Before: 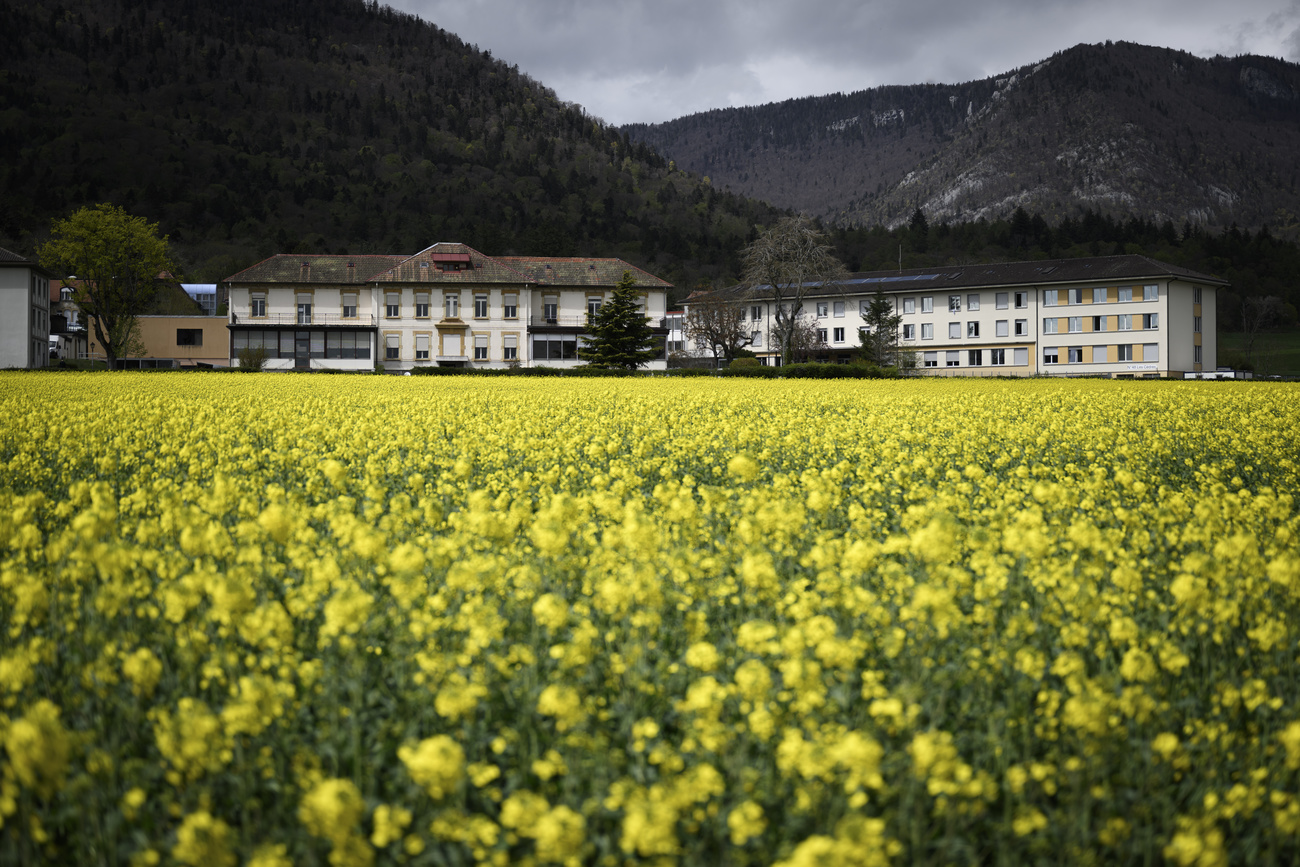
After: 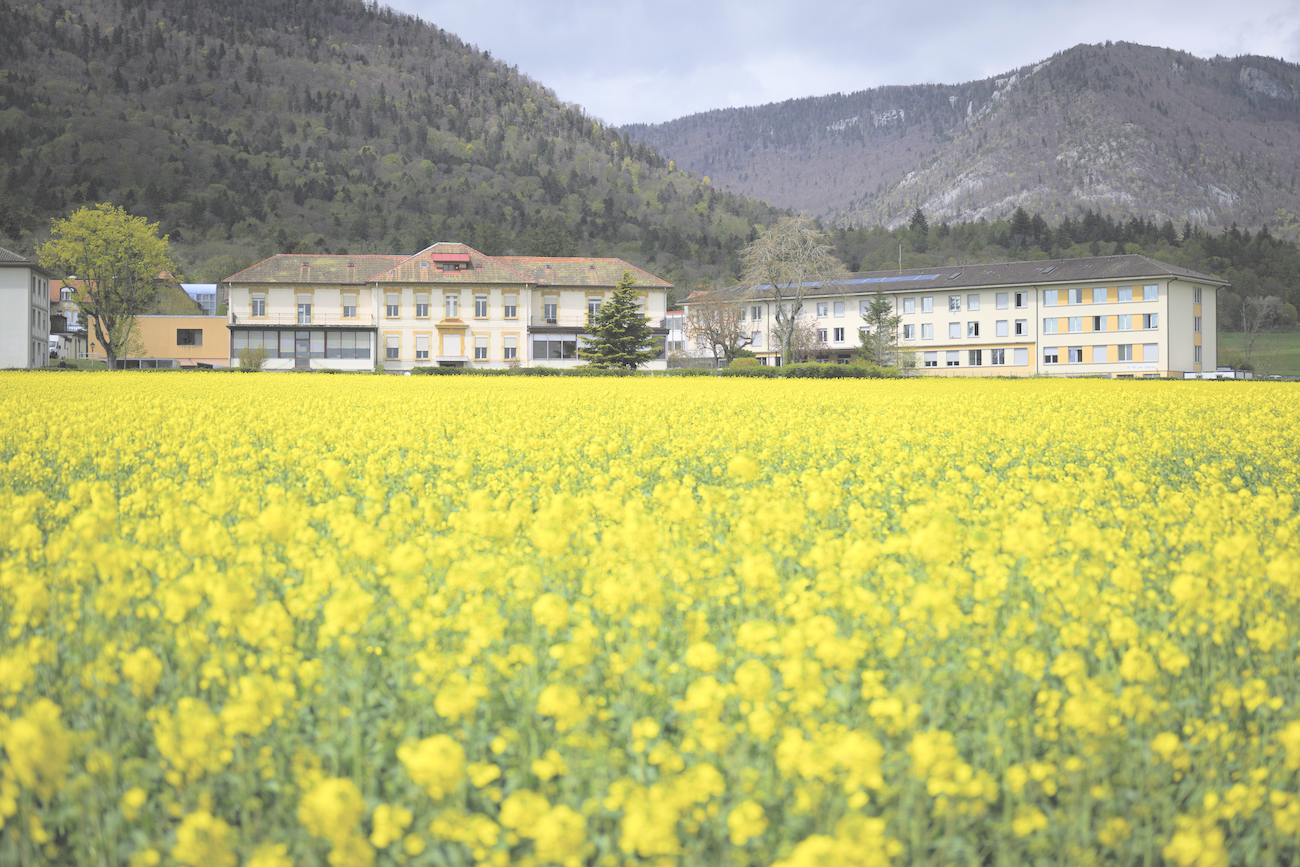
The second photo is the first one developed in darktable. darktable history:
velvia: strength 50.03%
contrast brightness saturation: brightness 0.991
